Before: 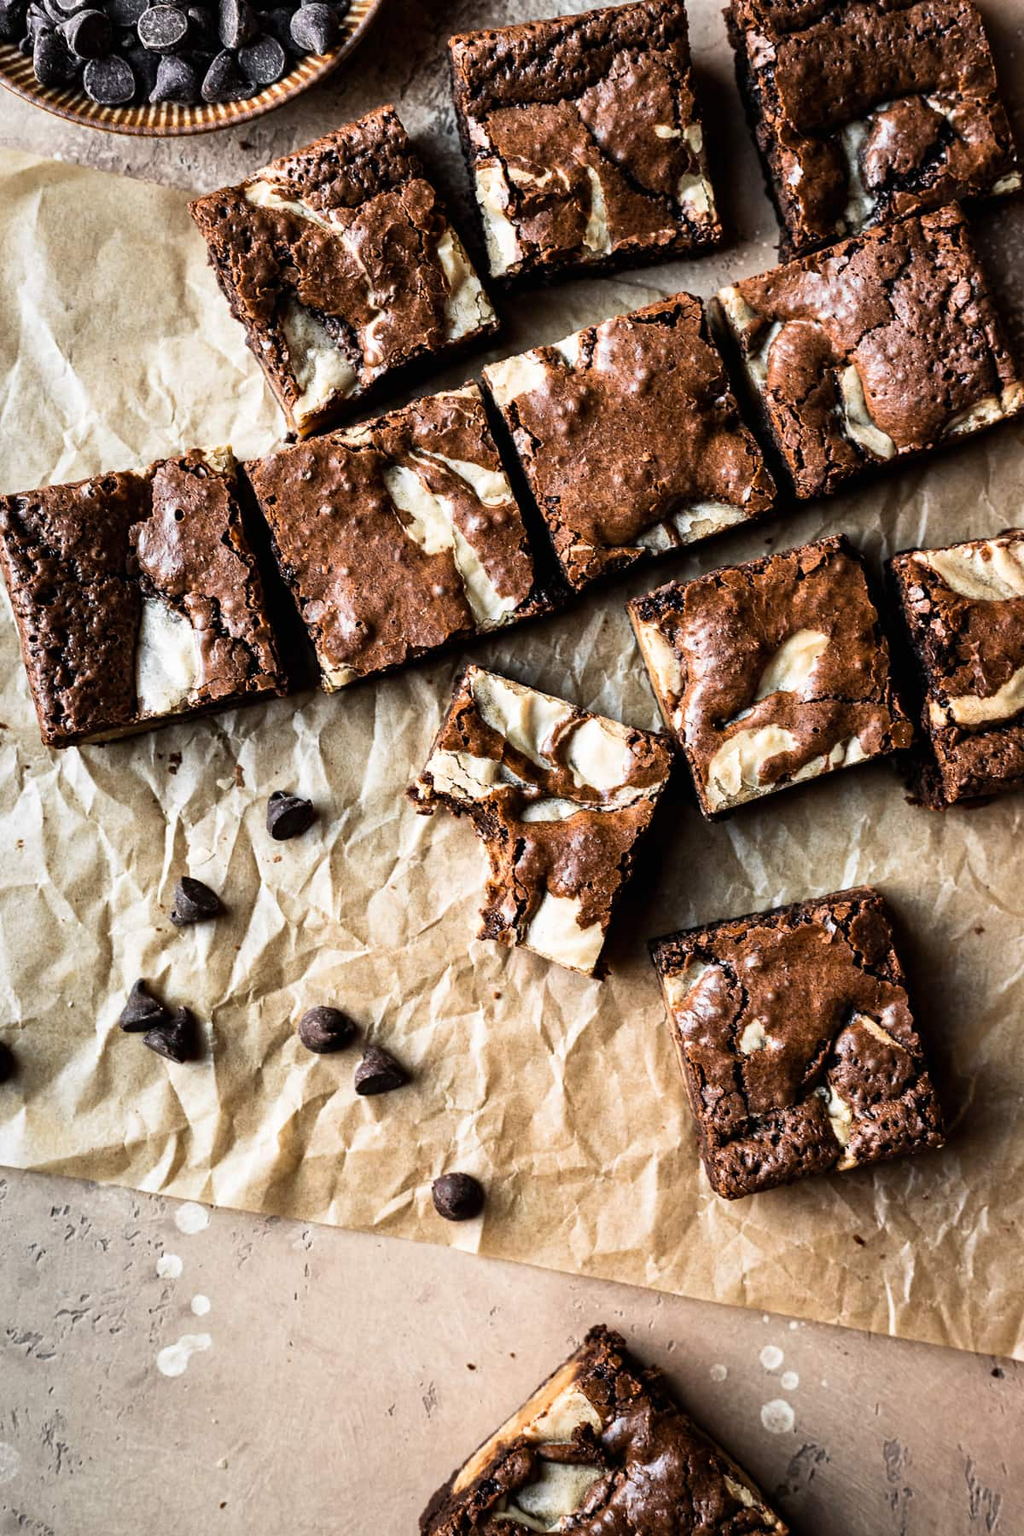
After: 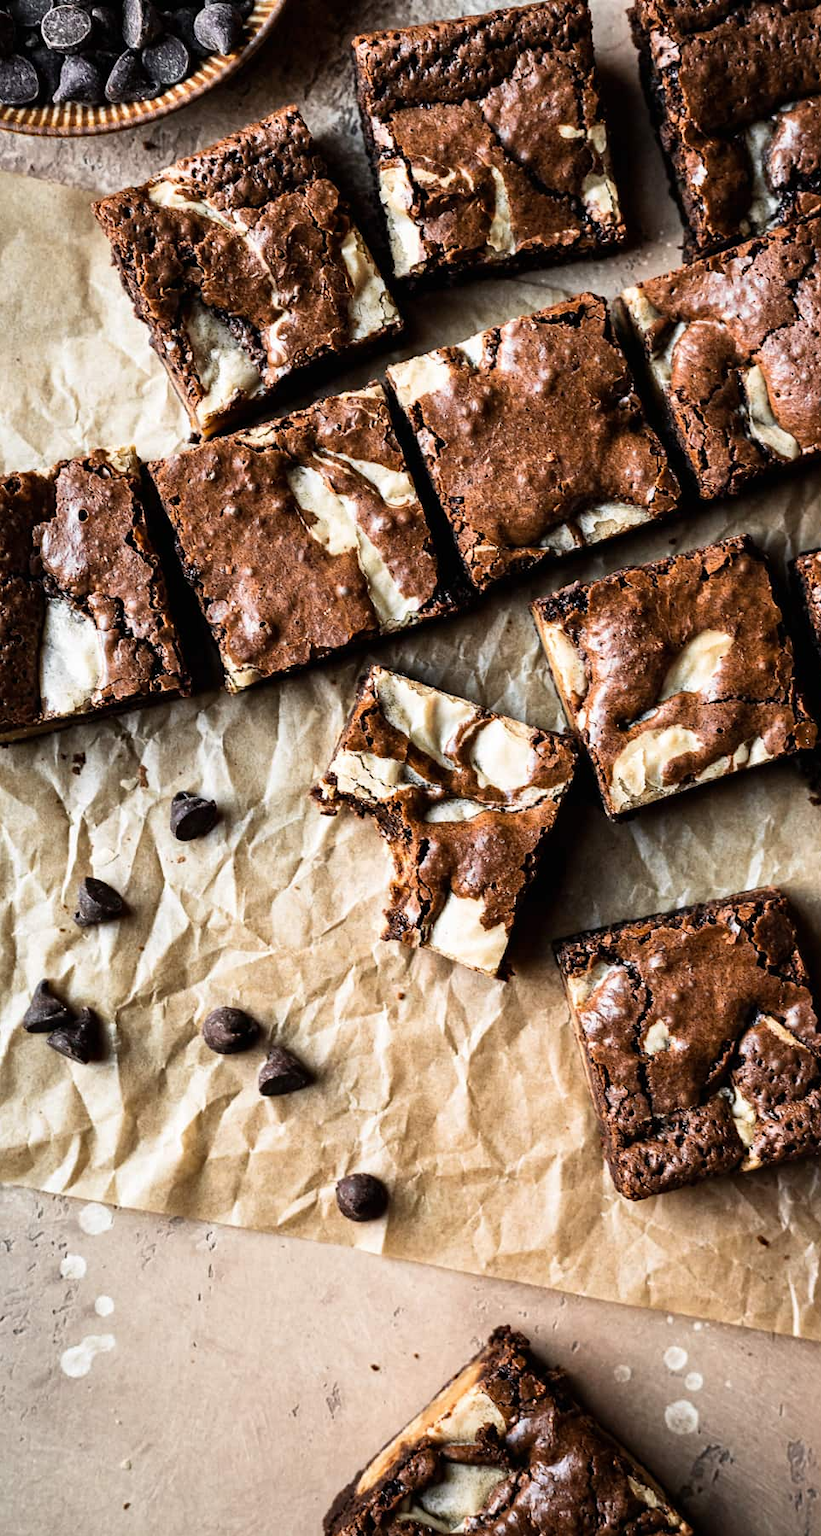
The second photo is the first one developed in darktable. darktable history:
crop and rotate: left 9.472%, right 10.292%
